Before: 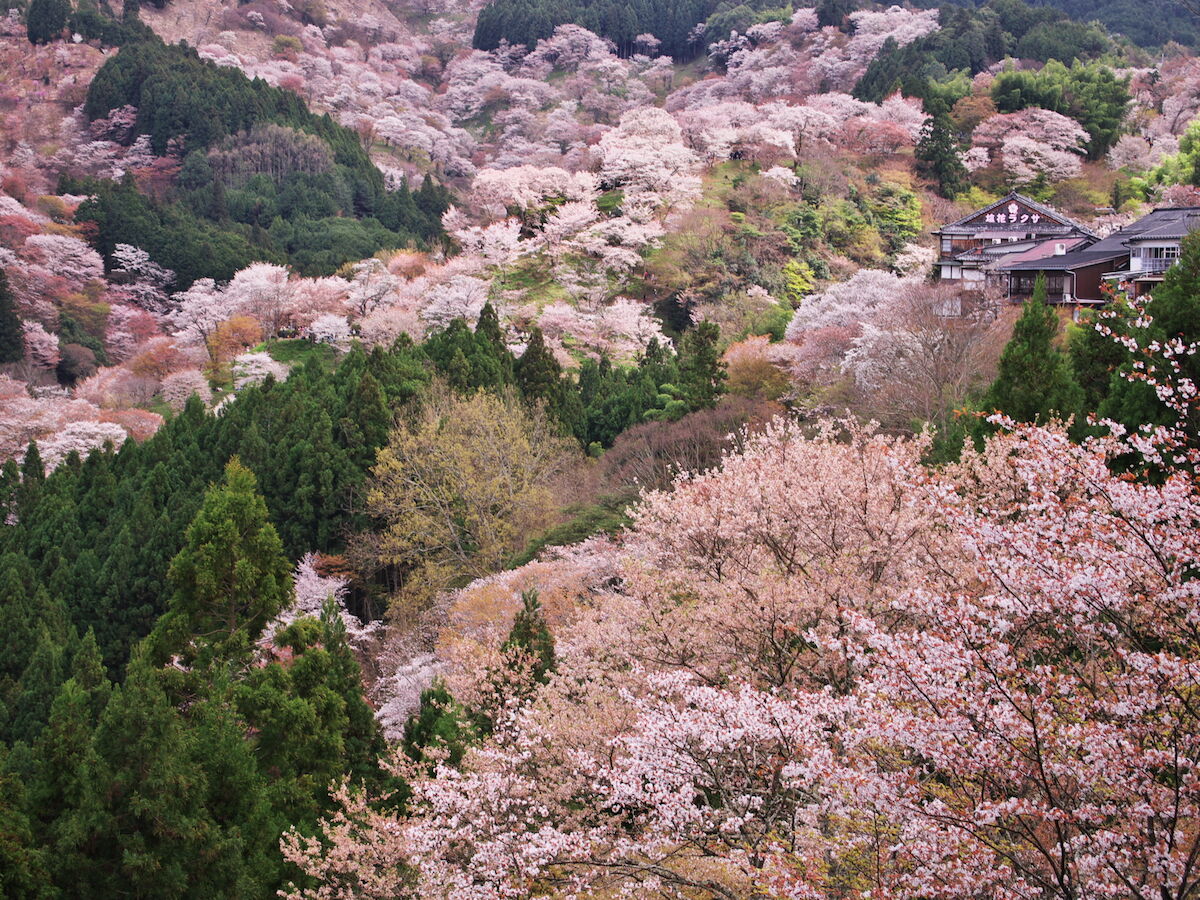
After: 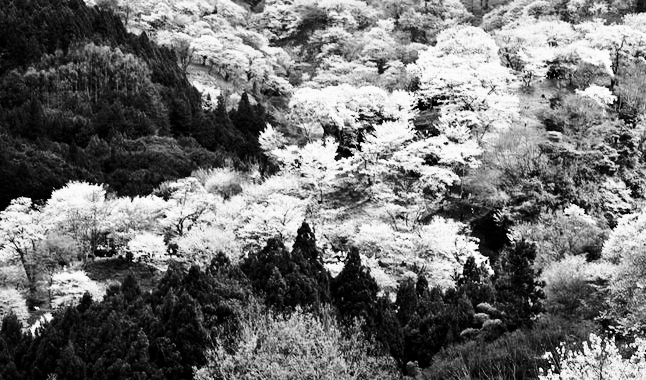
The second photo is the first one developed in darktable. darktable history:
velvia: strength 74%
white balance: red 0.978, blue 0.999
base curve: curves: ch0 [(0, 0) (0.007, 0.004) (0.027, 0.03) (0.046, 0.07) (0.207, 0.54) (0.442, 0.872) (0.673, 0.972) (1, 1)], preserve colors none
contrast brightness saturation: contrast 0.02, brightness -1, saturation -1
crop: left 15.306%, top 9.065%, right 30.789%, bottom 48.638%
